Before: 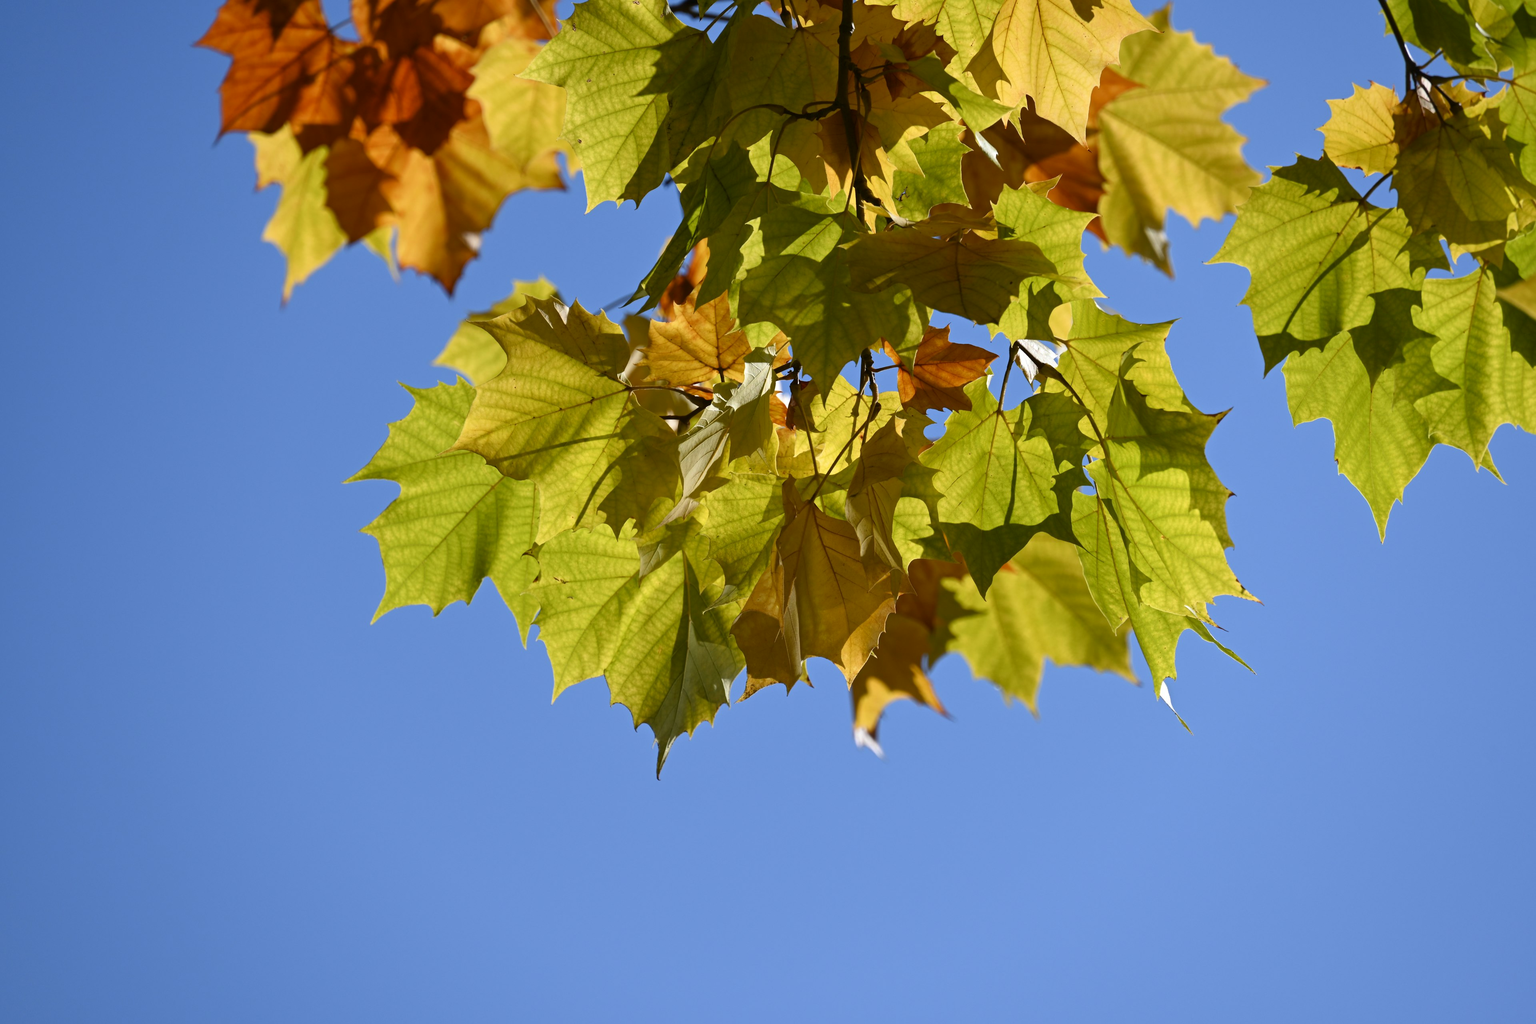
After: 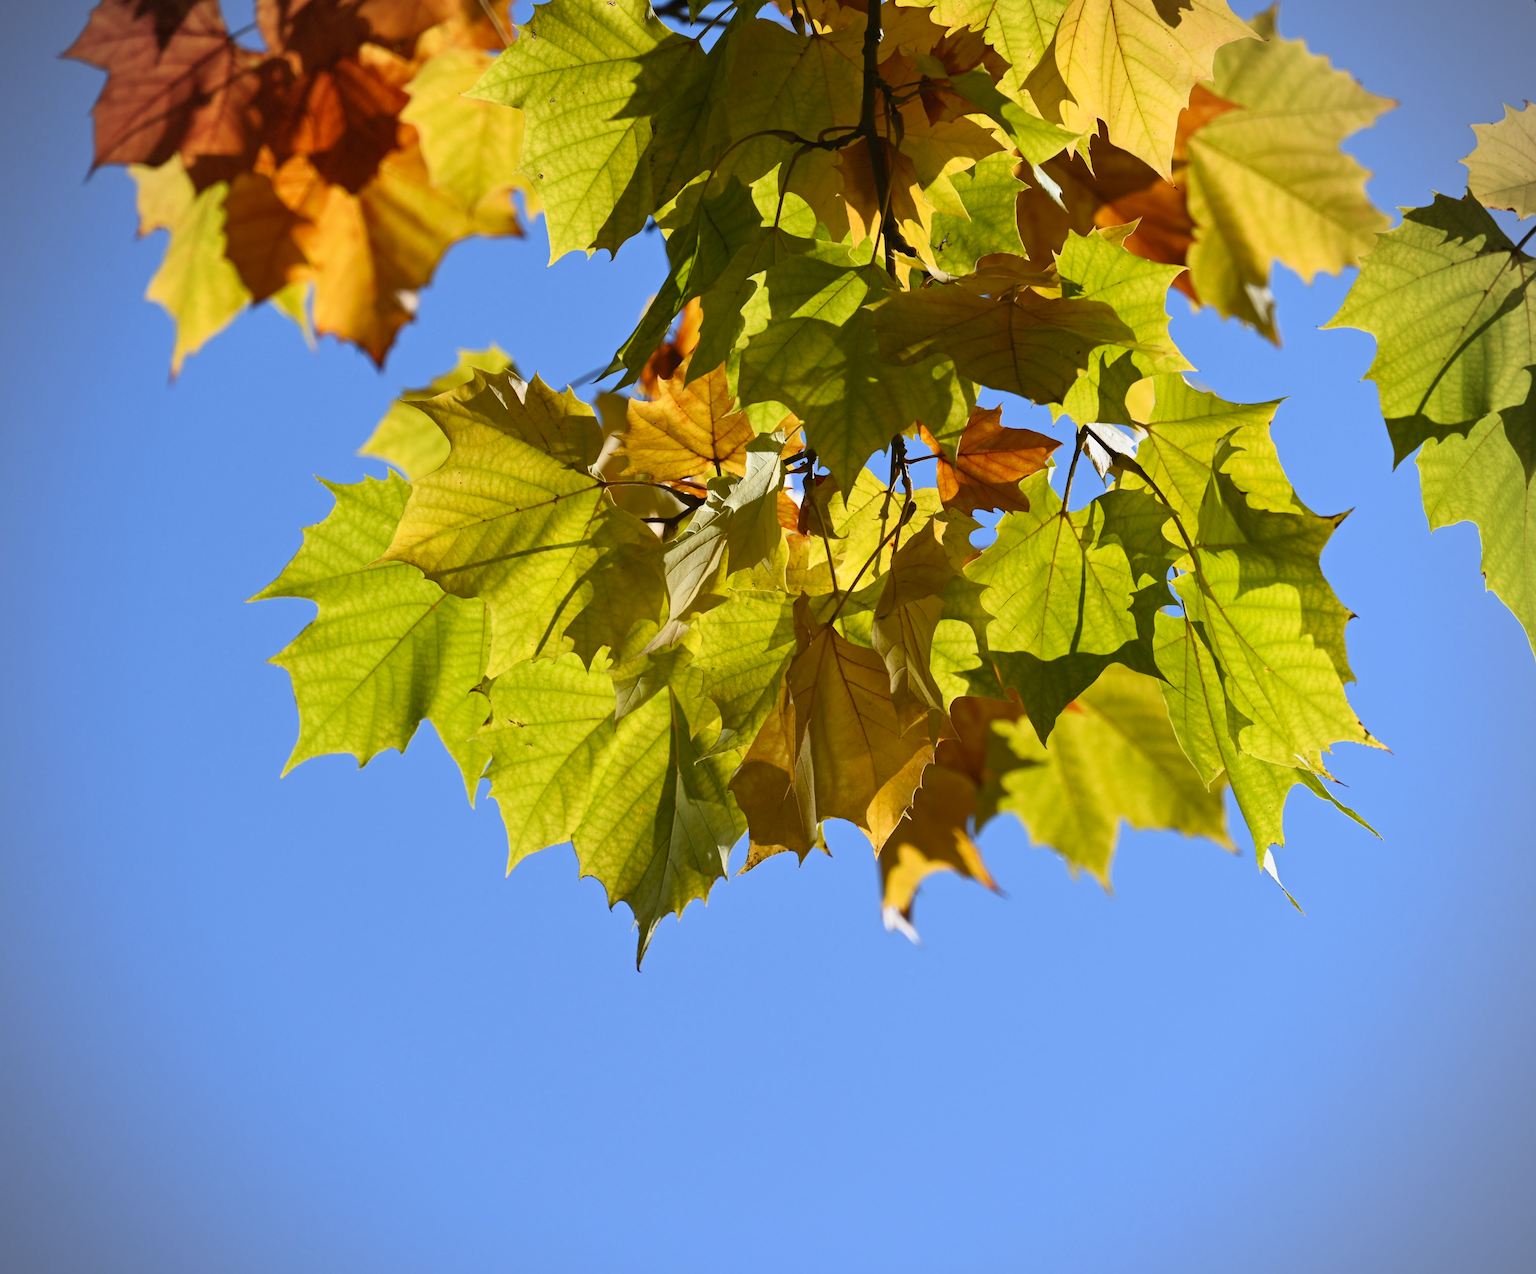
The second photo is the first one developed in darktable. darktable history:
crop and rotate: left 9.499%, right 10.197%
vignetting: fall-off radius 60.39%, dithering 8-bit output
exposure: exposure -0.301 EV, compensate exposure bias true, compensate highlight preservation false
contrast brightness saturation: contrast 0.196, brightness 0.165, saturation 0.222
